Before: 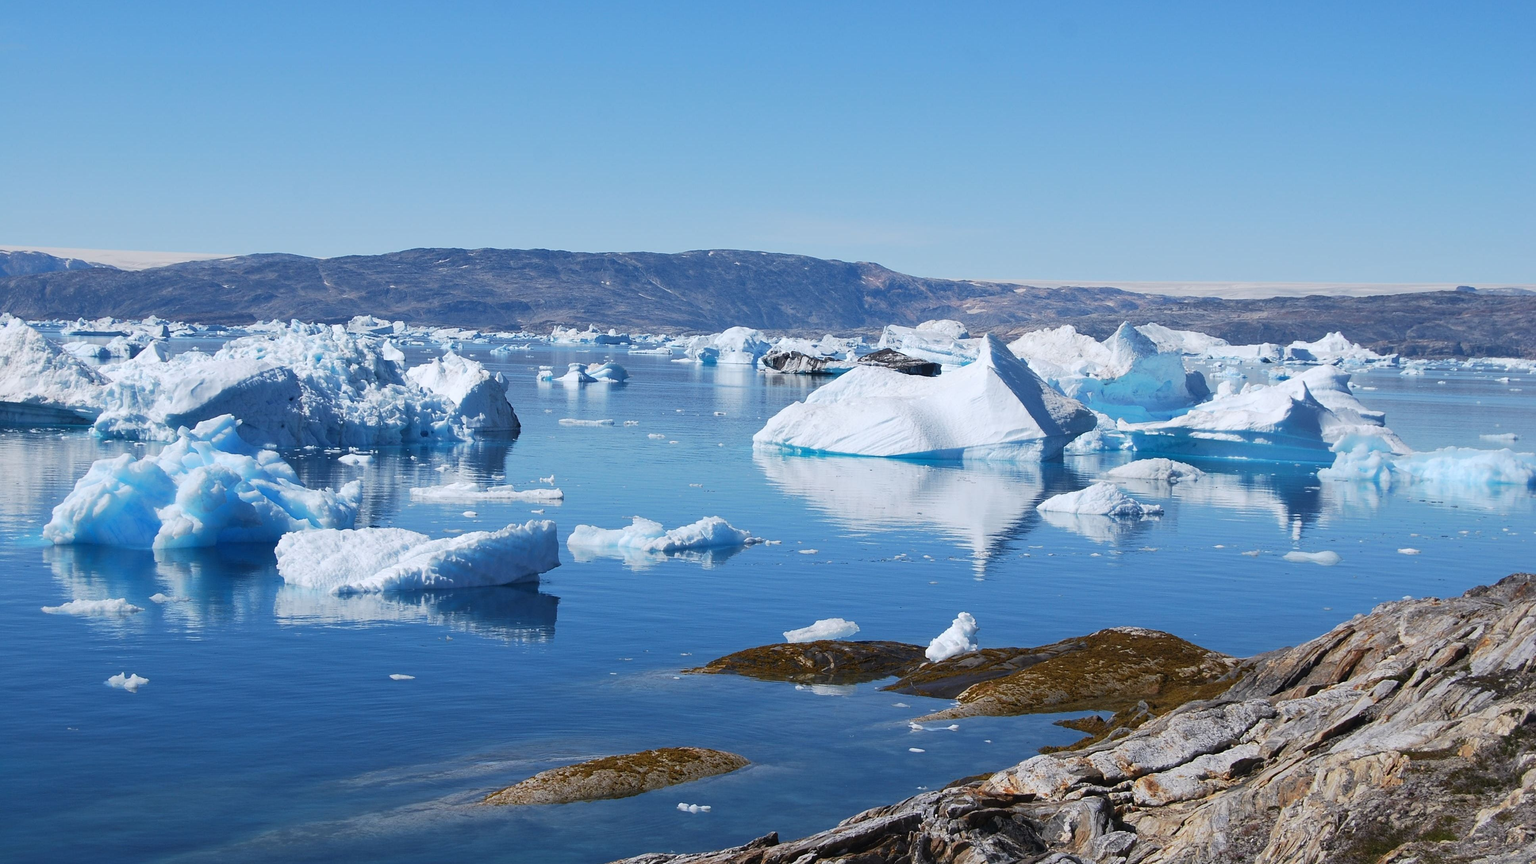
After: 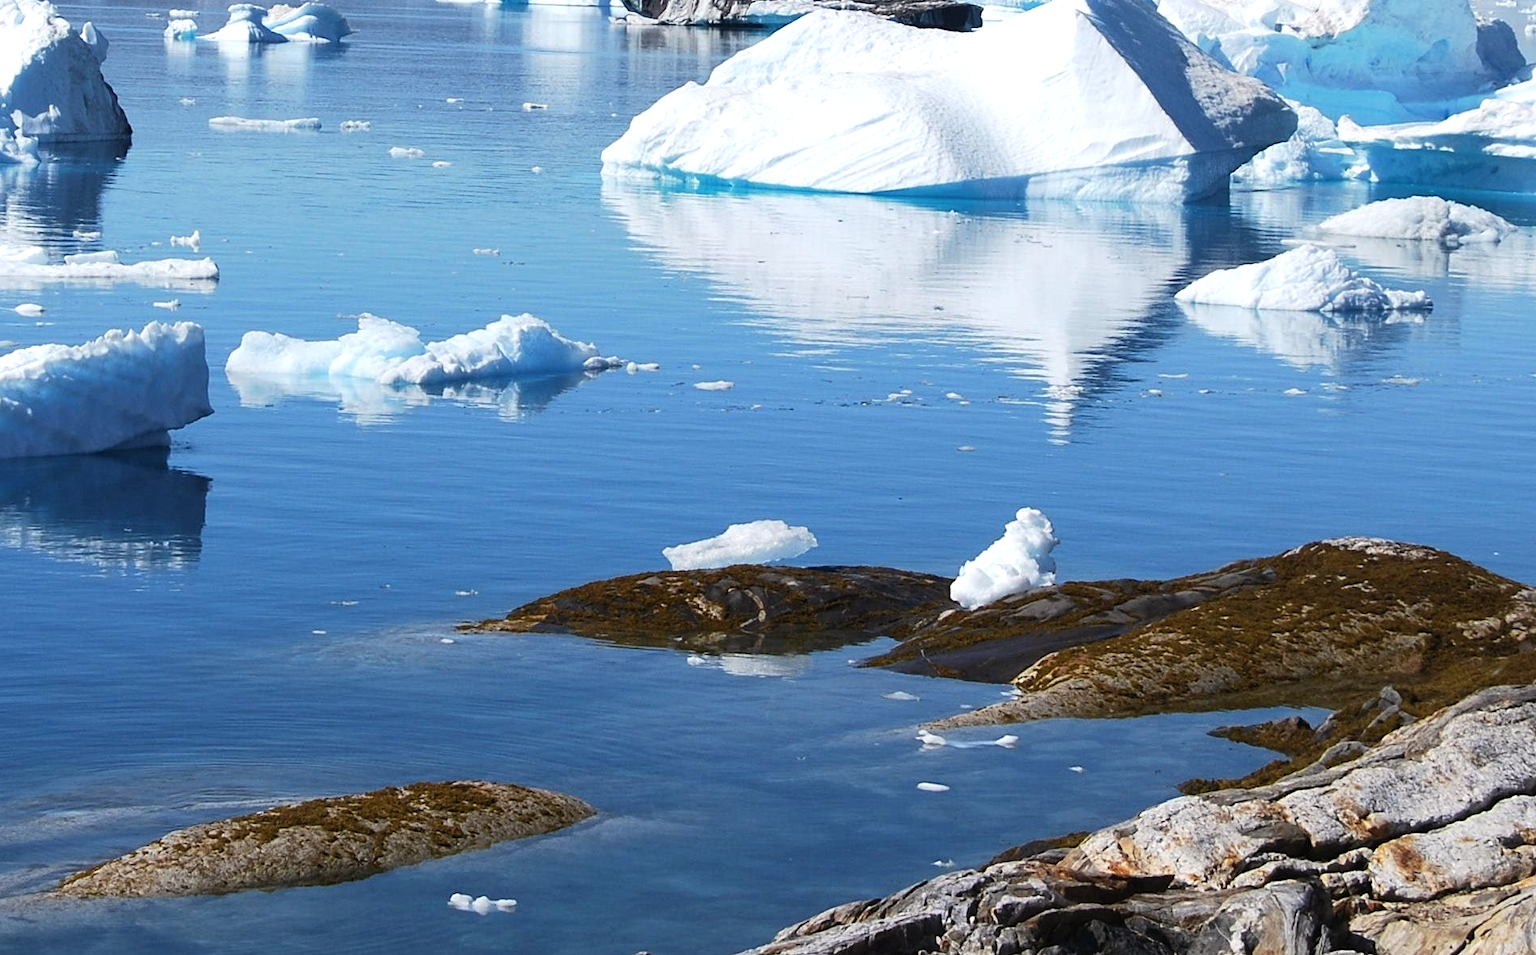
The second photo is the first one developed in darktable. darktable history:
crop: left 29.672%, top 41.786%, right 20.851%, bottom 3.487%
tone equalizer: -8 EV -0.417 EV, -7 EV -0.389 EV, -6 EV -0.333 EV, -5 EV -0.222 EV, -3 EV 0.222 EV, -2 EV 0.333 EV, -1 EV 0.389 EV, +0 EV 0.417 EV, edges refinement/feathering 500, mask exposure compensation -1.57 EV, preserve details no
color correction: highlights b* 3
